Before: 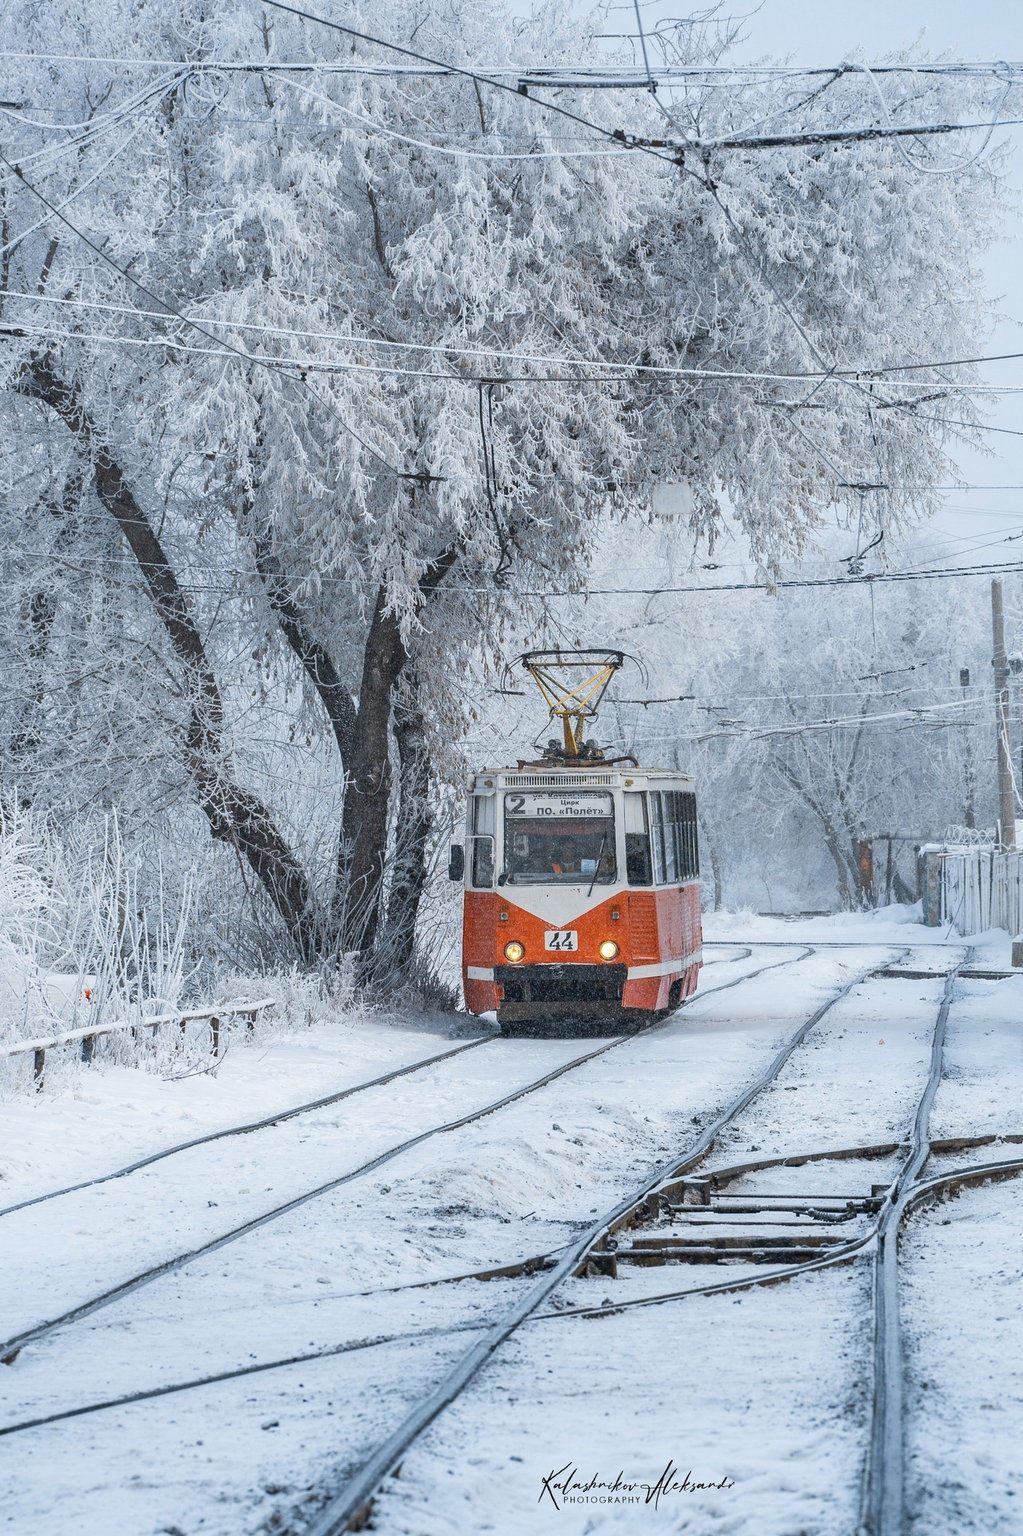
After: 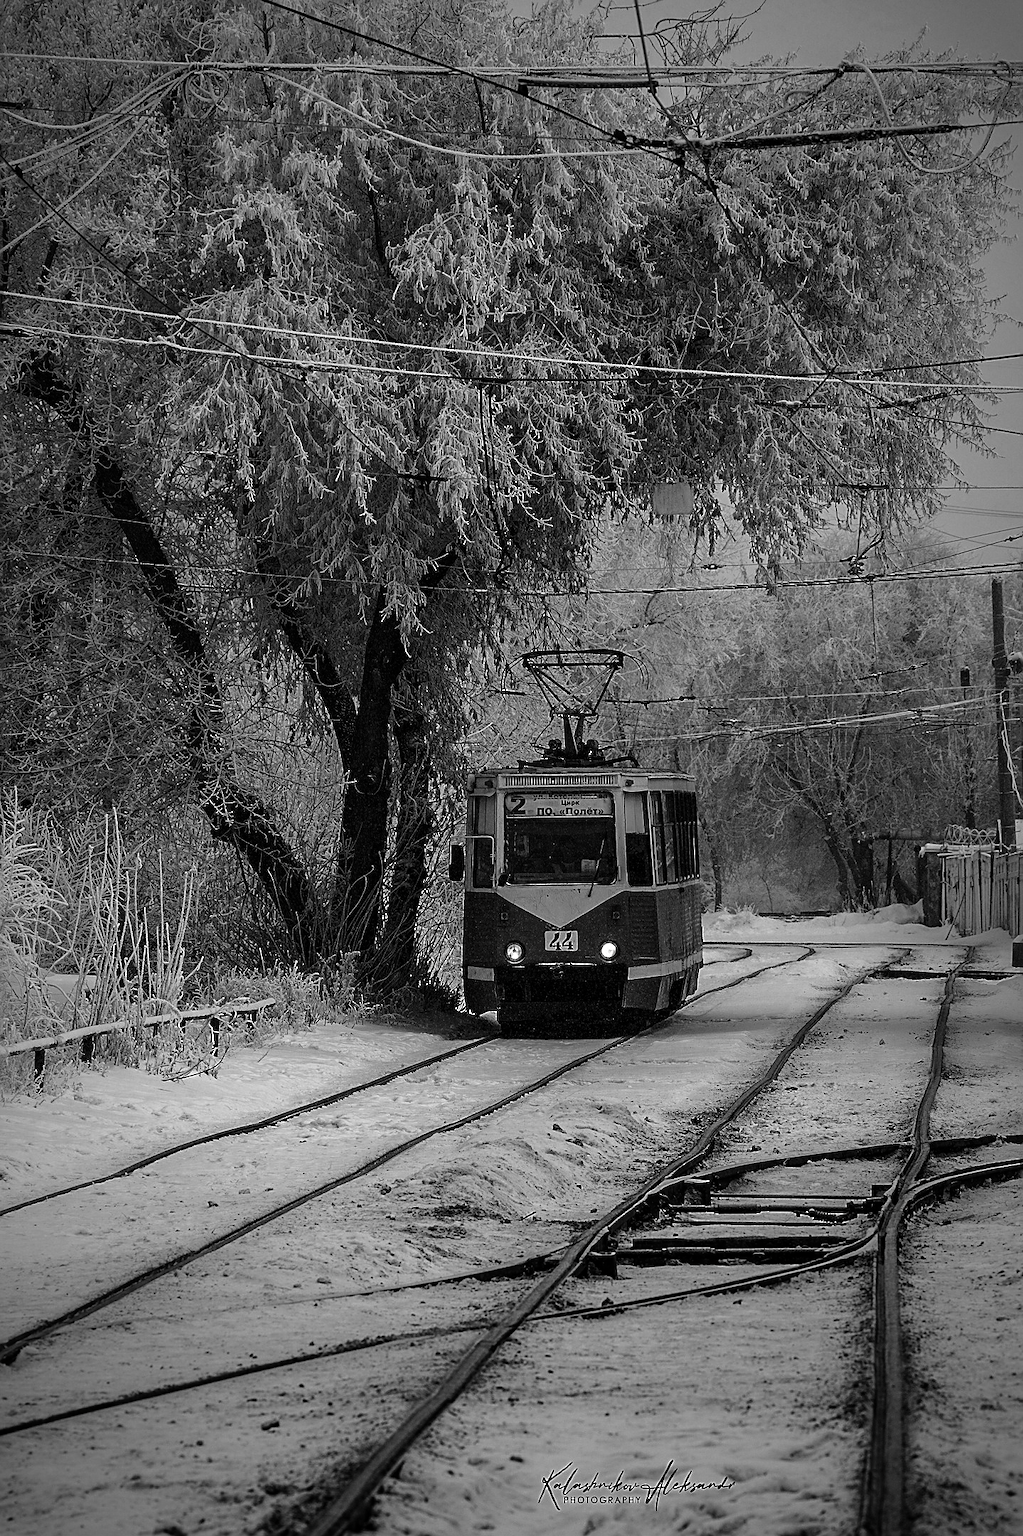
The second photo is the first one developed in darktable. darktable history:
vignetting: fall-off start 67.68%, fall-off radius 68.34%, brightness -0.575, automatic ratio true
contrast brightness saturation: contrast 0.018, brightness -0.99, saturation -0.996
color balance rgb: shadows lift › hue 87.51°, perceptual saturation grading › global saturation 20%, perceptual saturation grading › highlights -49.16%, perceptual saturation grading › shadows 24.597%, global vibrance 14.702%
sharpen: on, module defaults
tone equalizer: on, module defaults
color calibration: illuminant same as pipeline (D50), adaptation XYZ, x 0.345, y 0.359, temperature 5015.03 K
